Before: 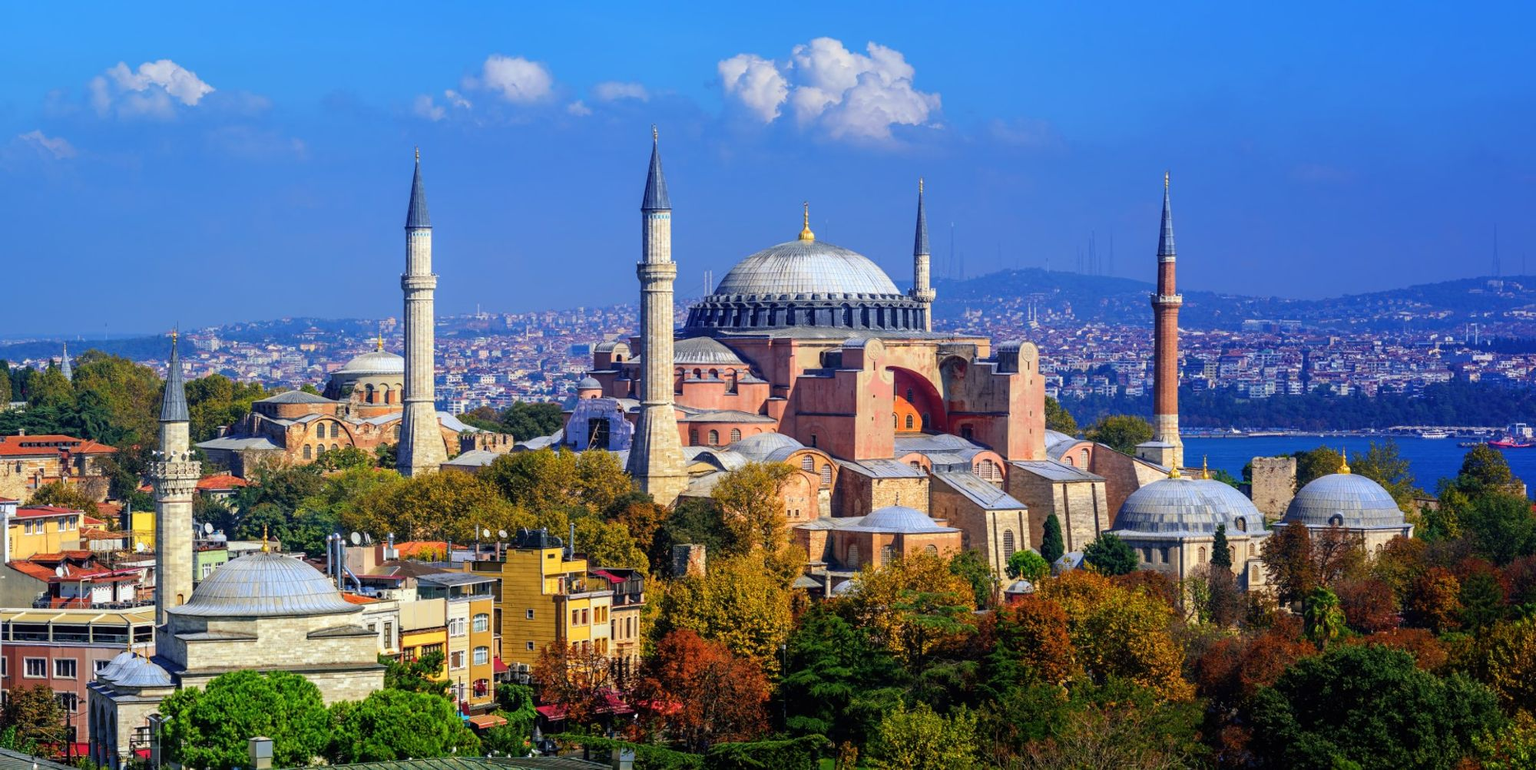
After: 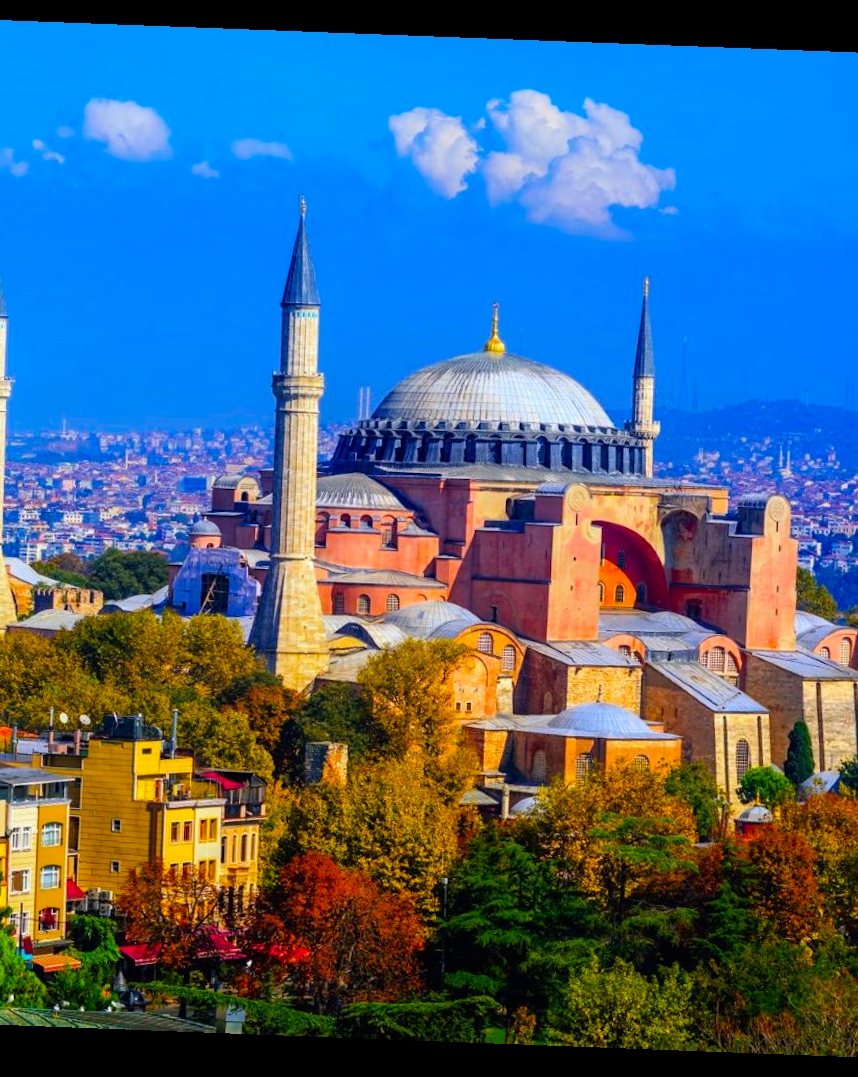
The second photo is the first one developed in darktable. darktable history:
rotate and perspective: rotation 2.17°, automatic cropping off
contrast brightness saturation: contrast 0.04, saturation 0.16
color balance rgb: perceptual saturation grading › global saturation 40%, global vibrance 15%
crop: left 28.583%, right 29.231%
